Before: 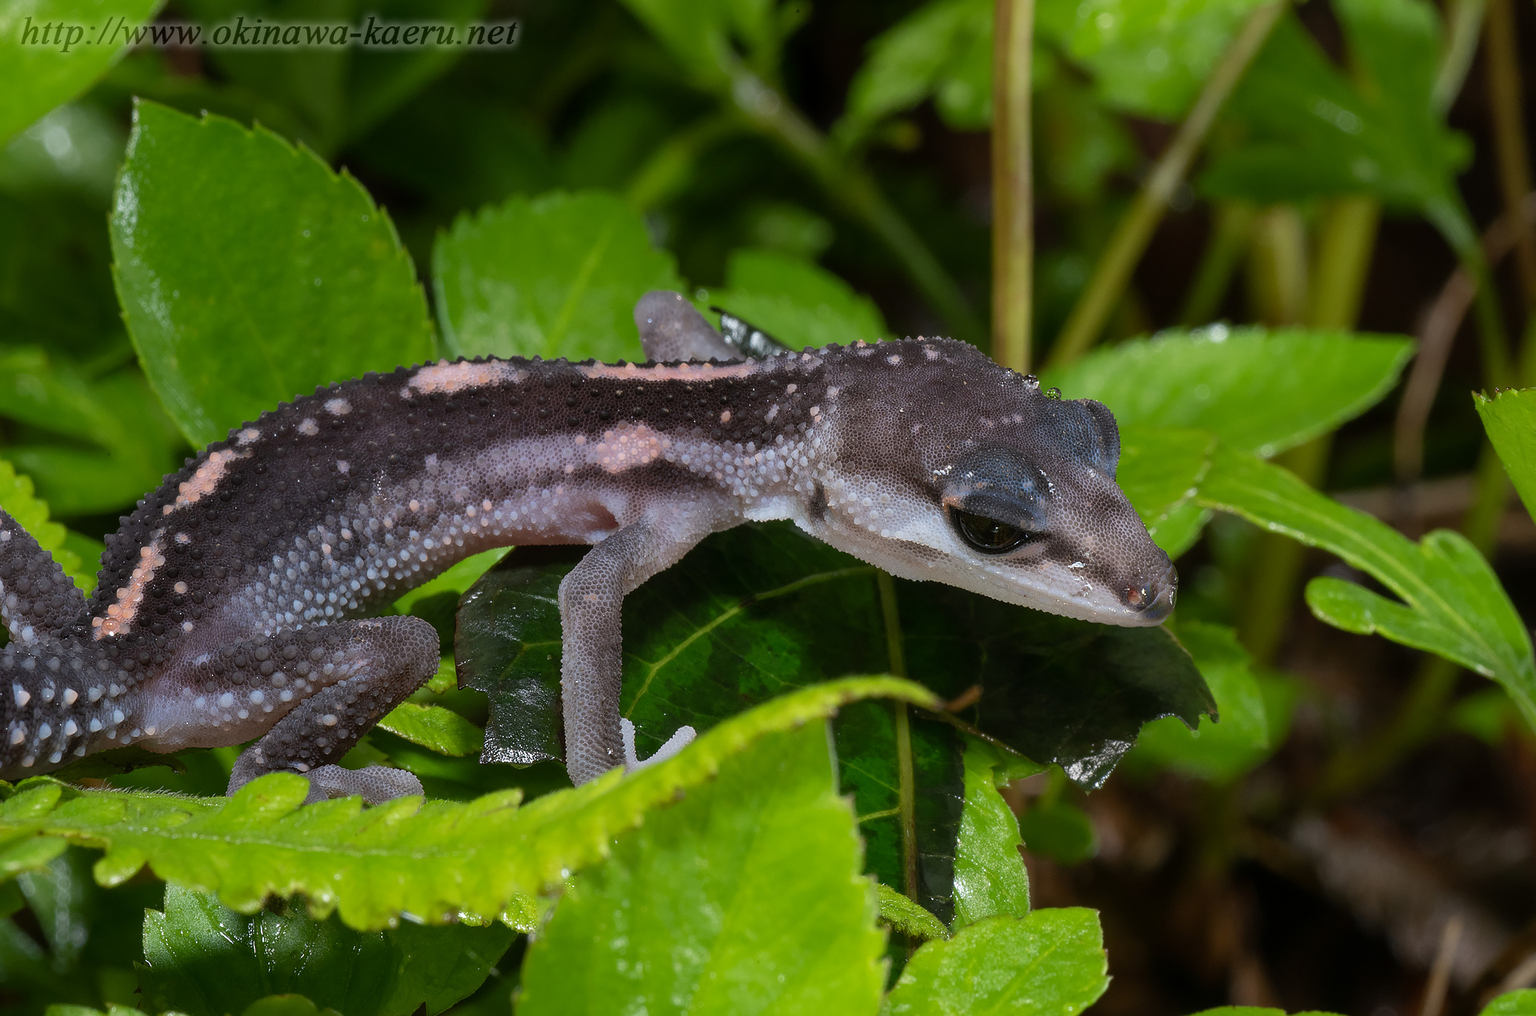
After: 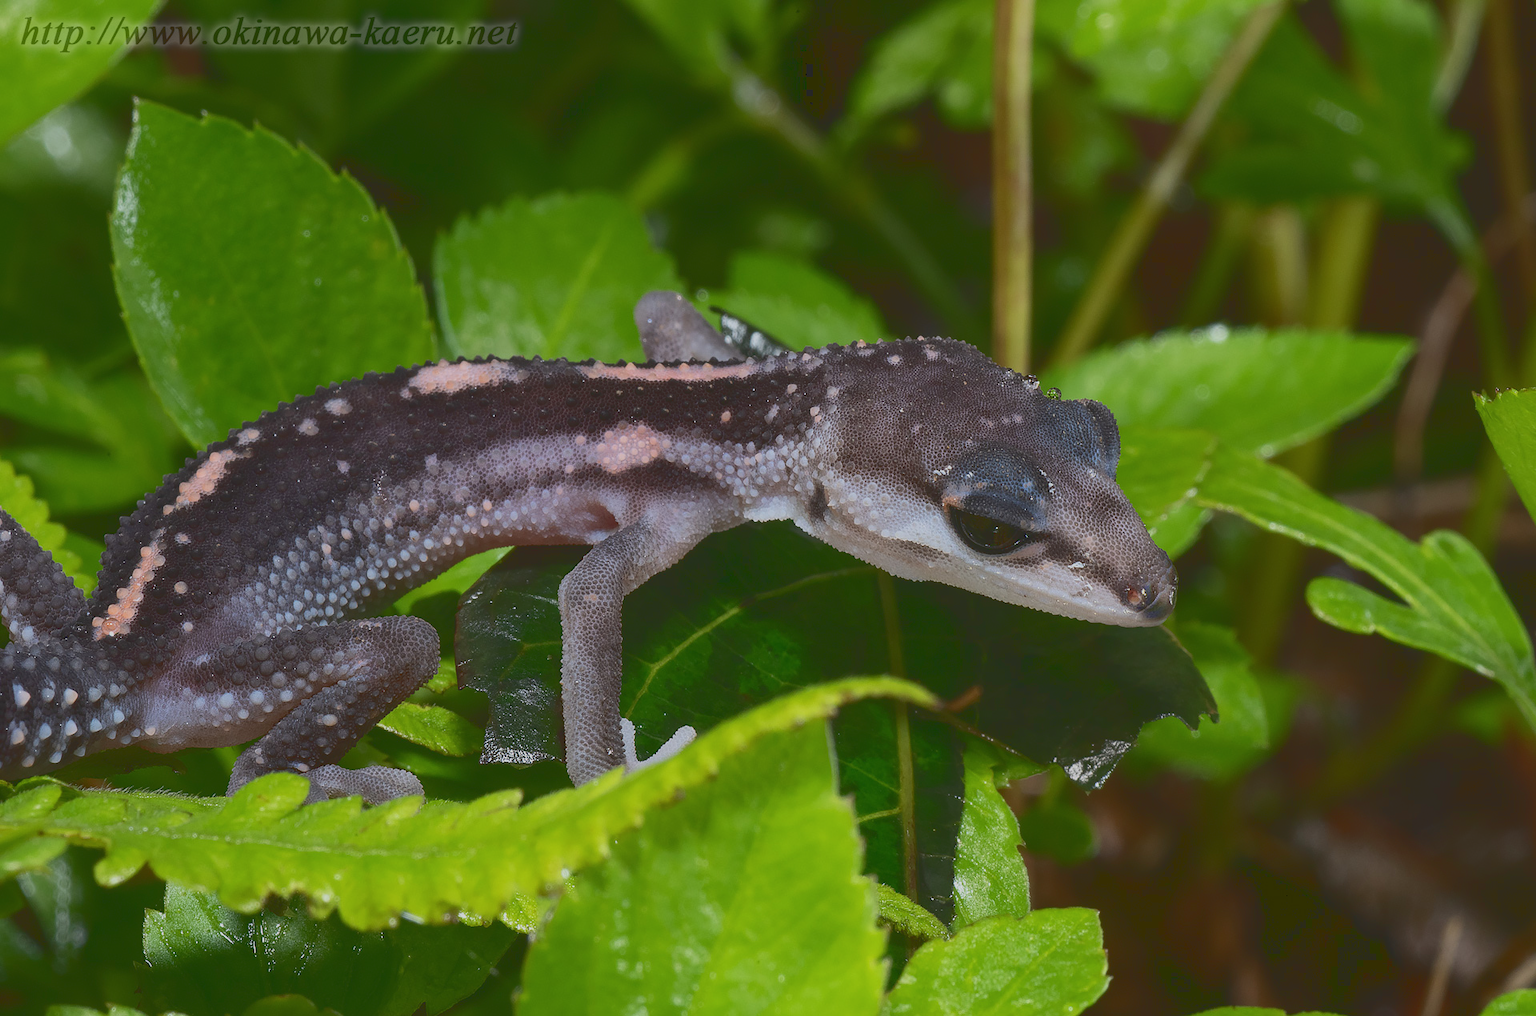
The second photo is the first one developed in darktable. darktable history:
color correction: saturation 0.98
tone curve: curves: ch0 [(0, 0.148) (0.191, 0.225) (0.712, 0.695) (0.864, 0.797) (1, 0.839)]
